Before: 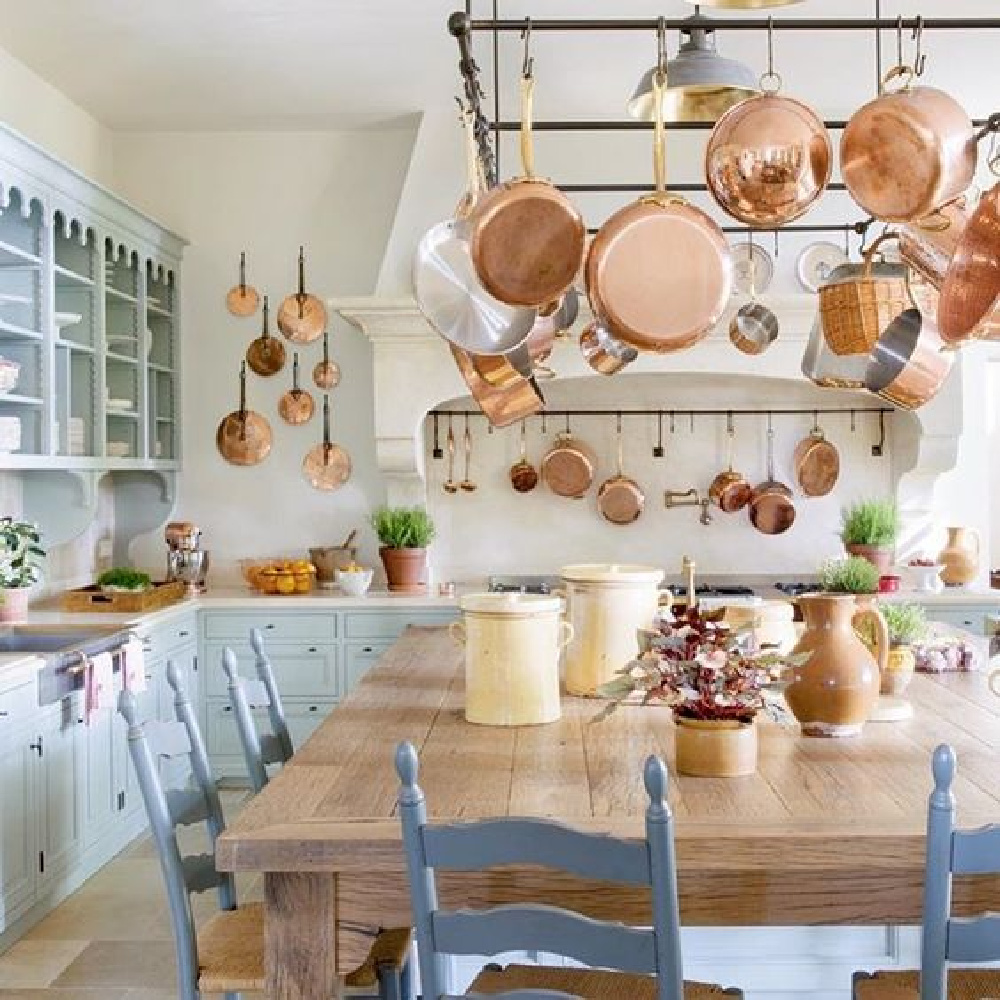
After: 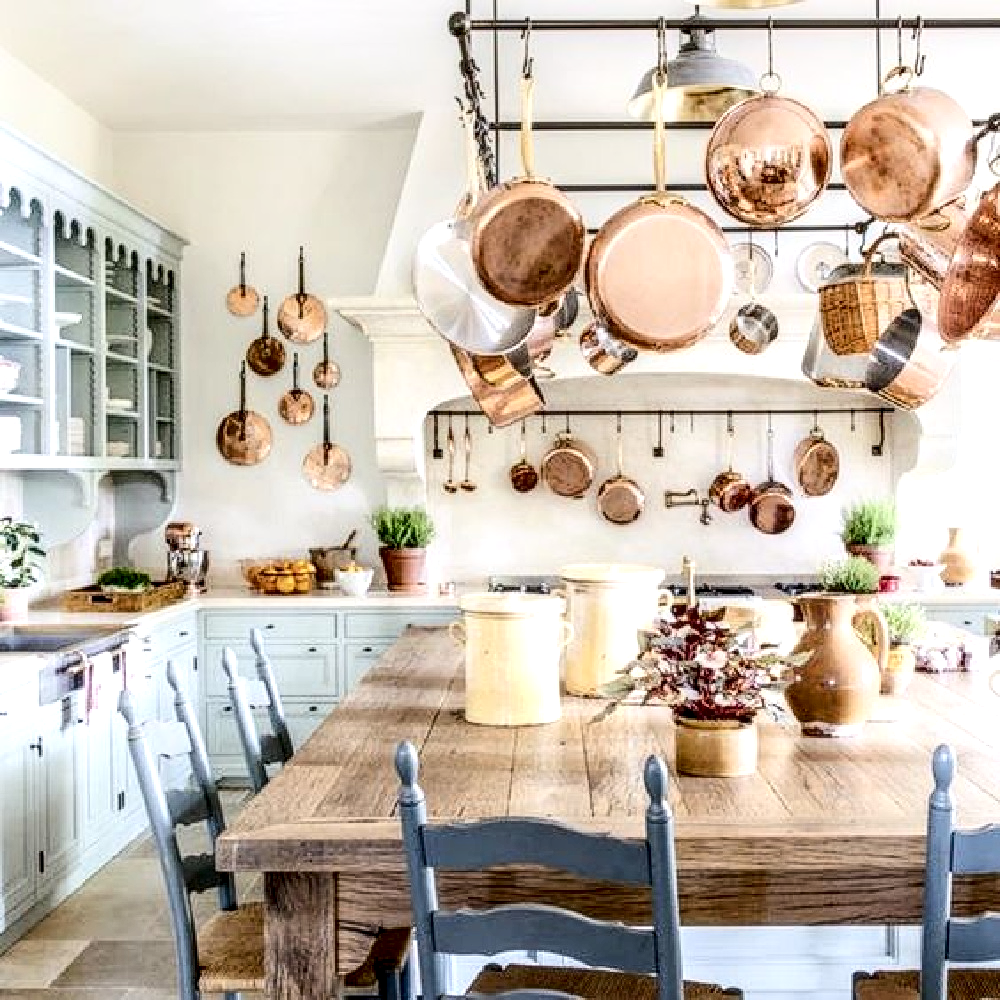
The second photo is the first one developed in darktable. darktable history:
shadows and highlights: shadows -22.25, highlights 44.93, soften with gaussian
local contrast: highlights 4%, shadows 3%, detail 182%
contrast brightness saturation: contrast 0.287
